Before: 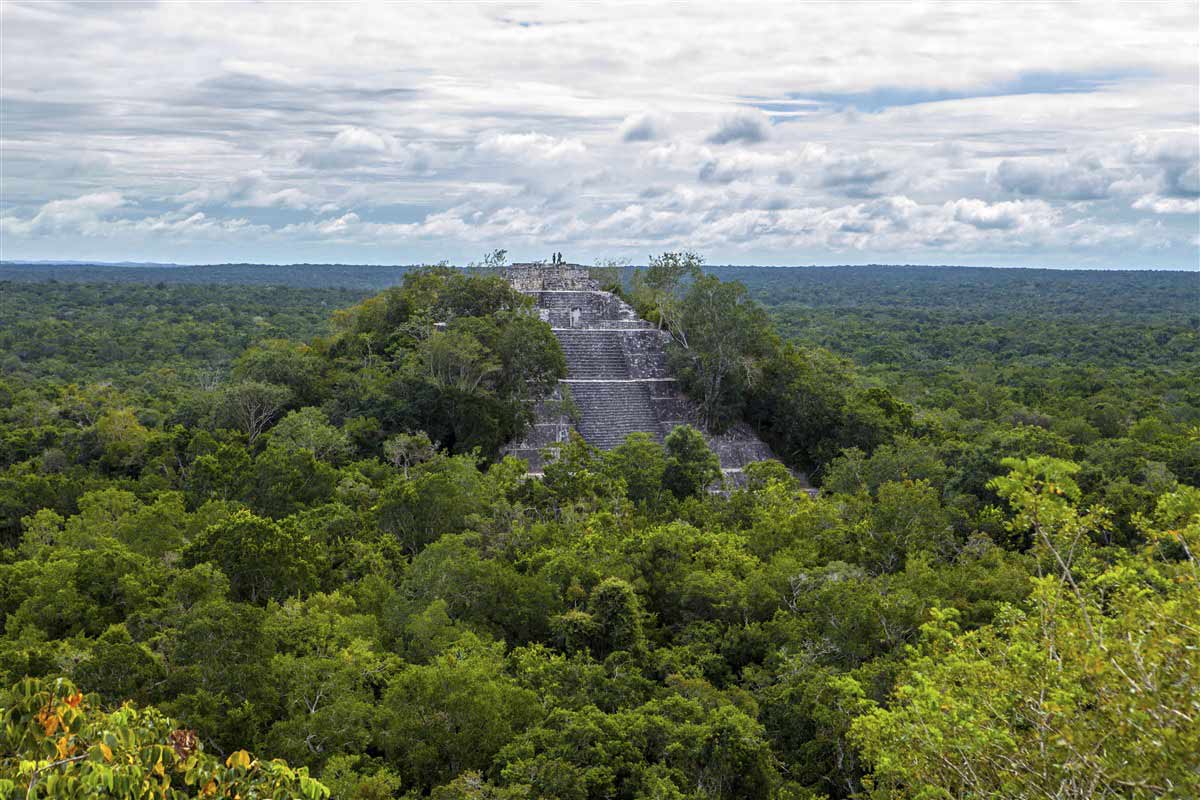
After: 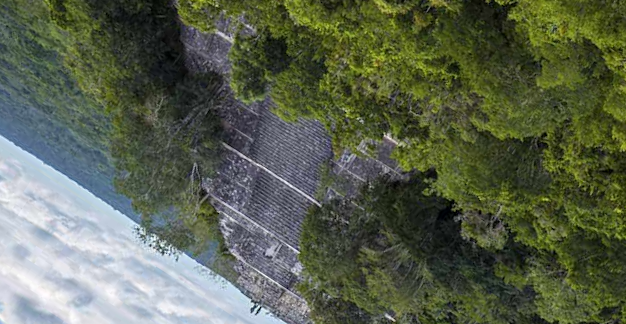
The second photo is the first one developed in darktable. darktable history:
crop and rotate: angle 147.07°, left 9.108%, top 15.65%, right 4.53%, bottom 17.154%
